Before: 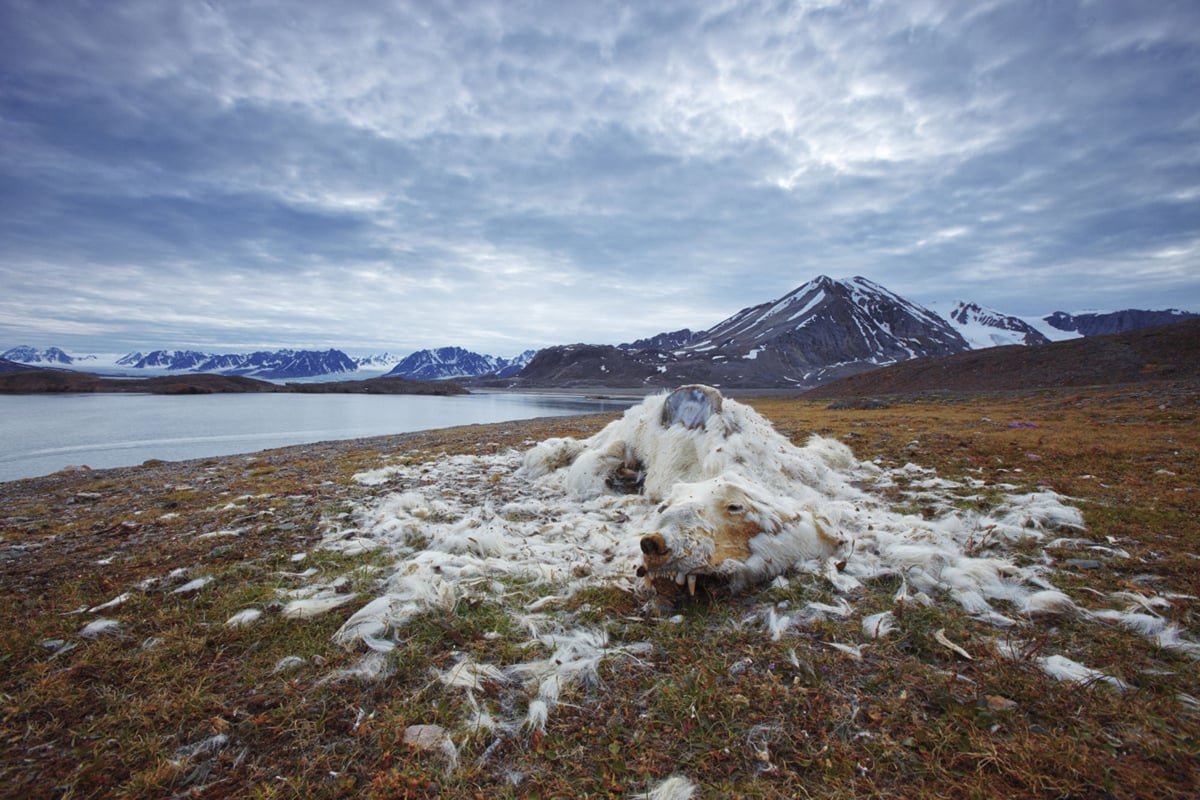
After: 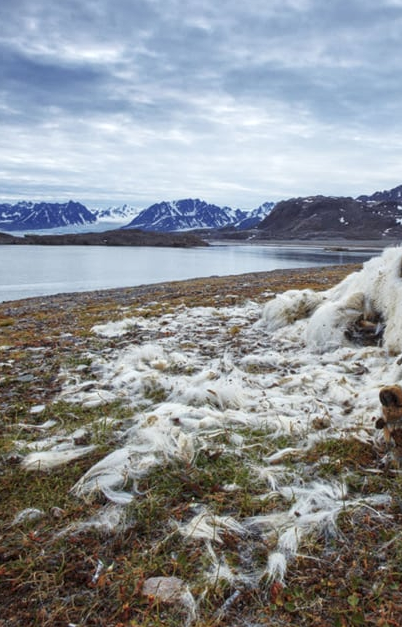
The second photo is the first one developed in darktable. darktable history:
local contrast: on, module defaults
shadows and highlights: shadows 0, highlights 40
crop and rotate: left 21.77%, top 18.528%, right 44.676%, bottom 2.997%
